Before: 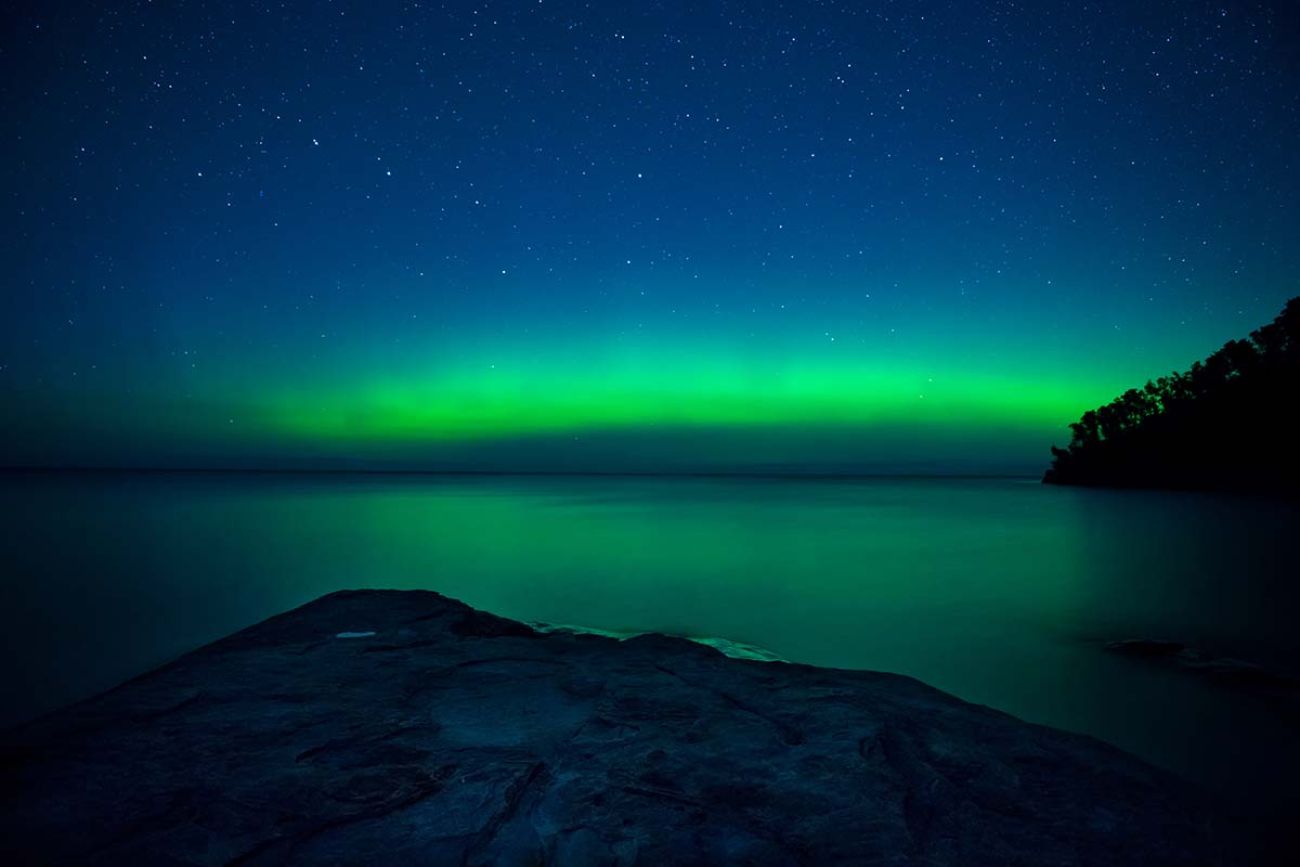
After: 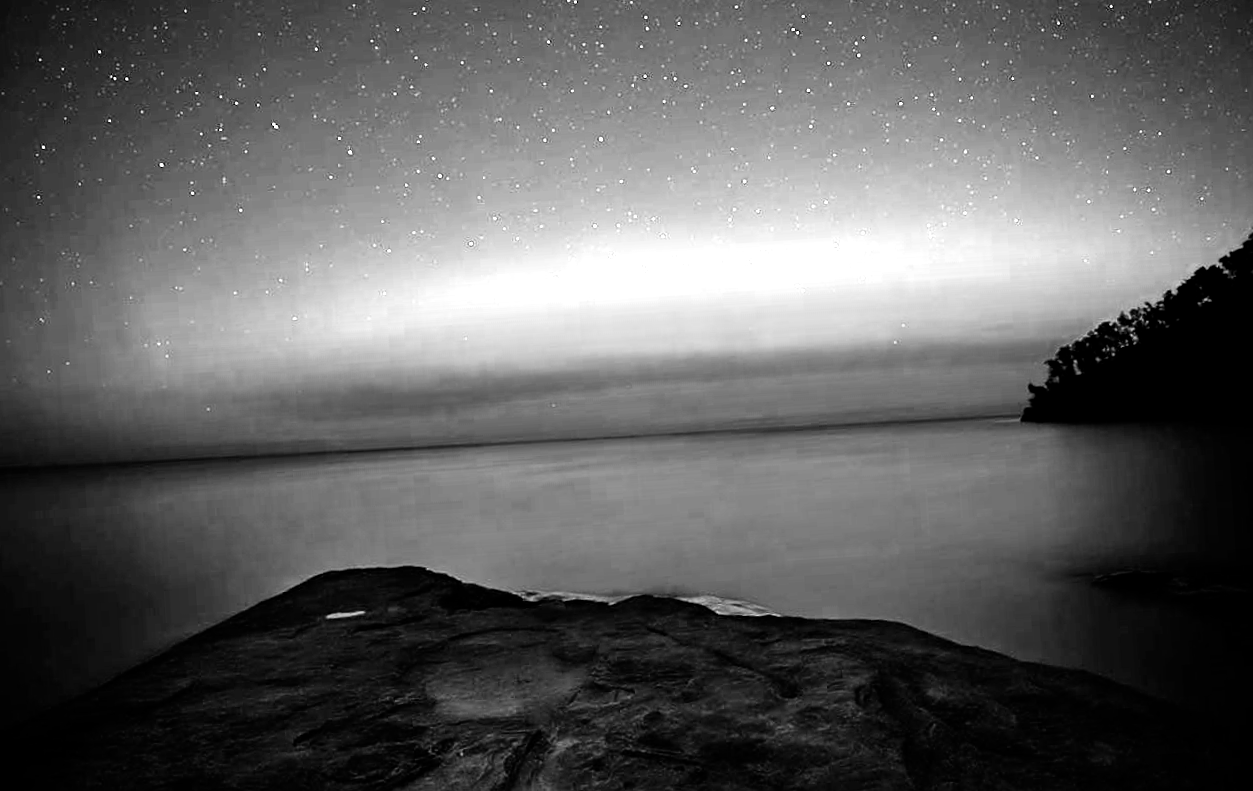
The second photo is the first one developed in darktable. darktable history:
rotate and perspective: rotation -3.52°, crop left 0.036, crop right 0.964, crop top 0.081, crop bottom 0.919
filmic rgb: middle gray luminance 9.23%, black relative exposure -10.55 EV, white relative exposure 3.45 EV, threshold 6 EV, target black luminance 0%, hardness 5.98, latitude 59.69%, contrast 1.087, highlights saturation mix 5%, shadows ↔ highlights balance 29.23%, add noise in highlights 0, preserve chrominance no, color science v3 (2019), use custom middle-gray values true, iterations of high-quality reconstruction 0, contrast in highlights soft, enable highlight reconstruction true
white balance: red 1.042, blue 1.17
color zones: curves: ch0 [(0.287, 0.048) (0.493, 0.484) (0.737, 0.816)]; ch1 [(0, 0) (0.143, 0) (0.286, 0) (0.429, 0) (0.571, 0) (0.714, 0) (0.857, 0)]
sharpen: on, module defaults
